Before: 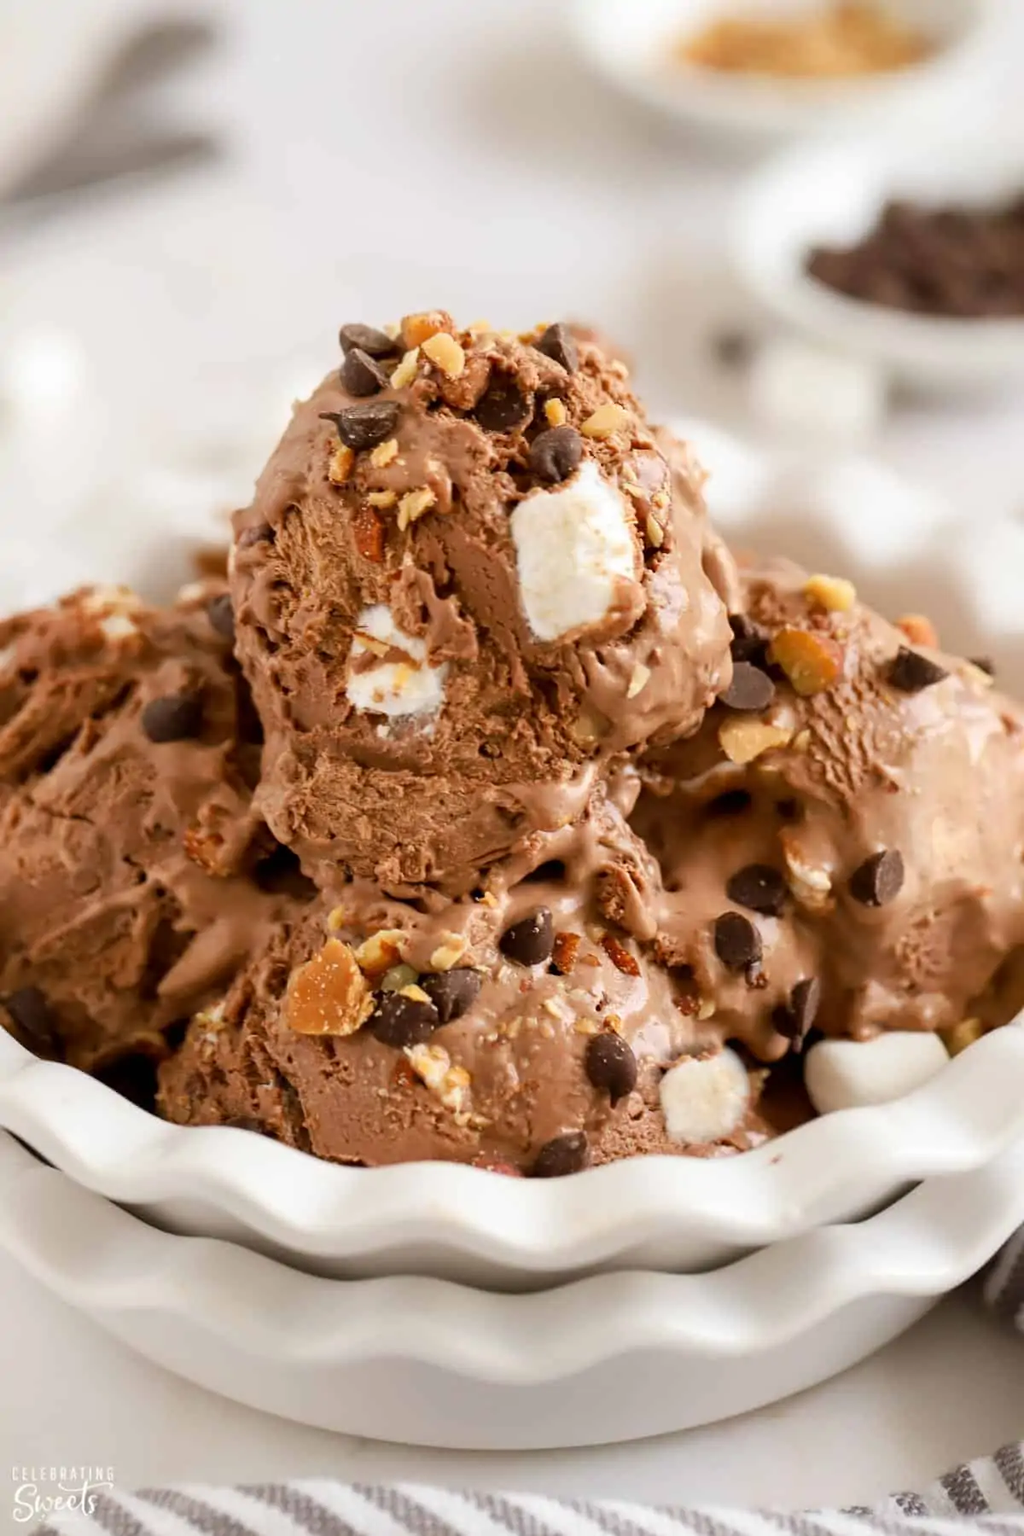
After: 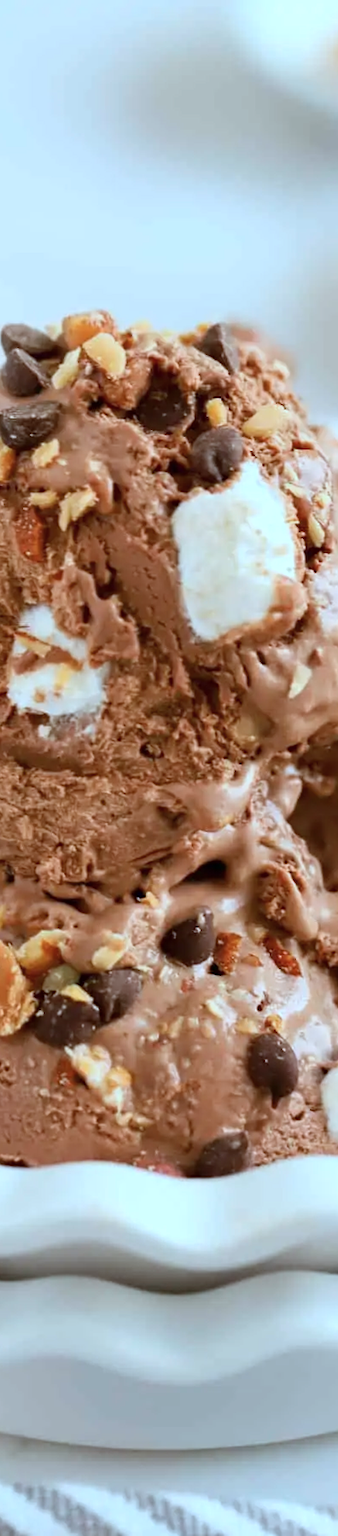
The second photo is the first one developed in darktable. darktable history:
crop: left 33.156%, right 33.709%
color correction: highlights a* -10.68, highlights b* -19.03
